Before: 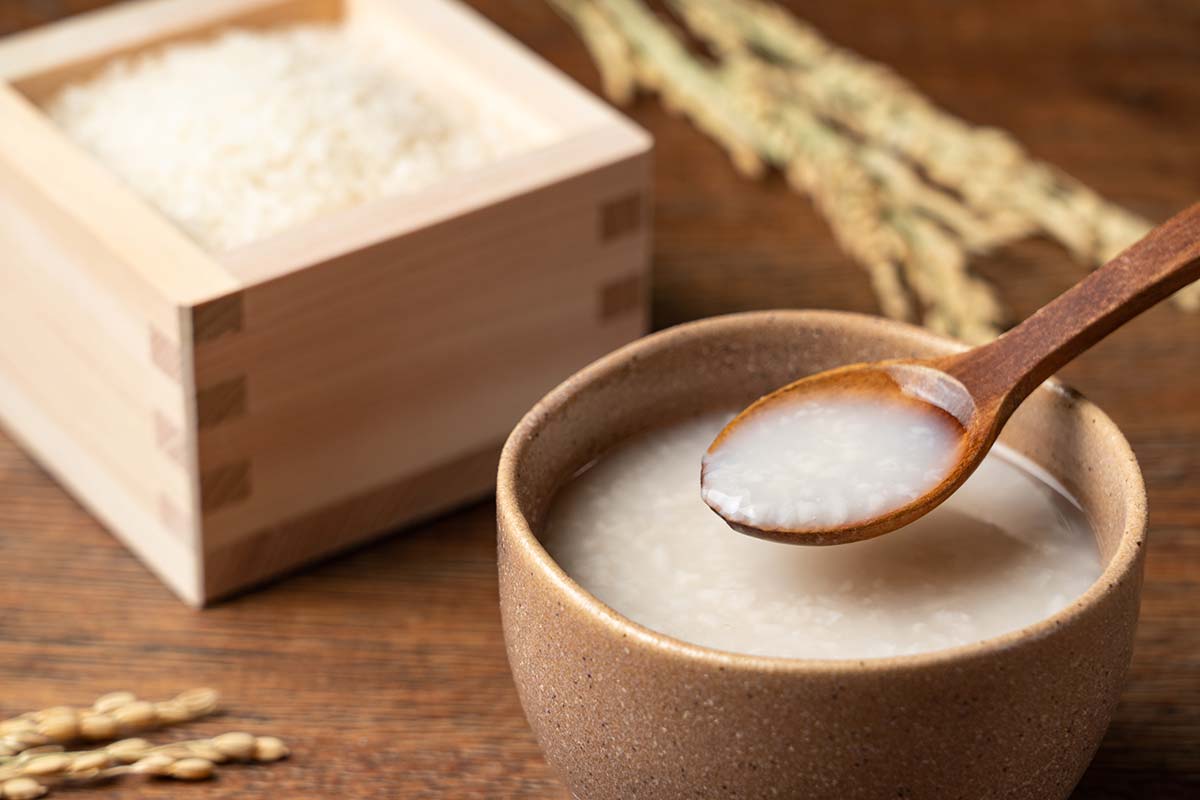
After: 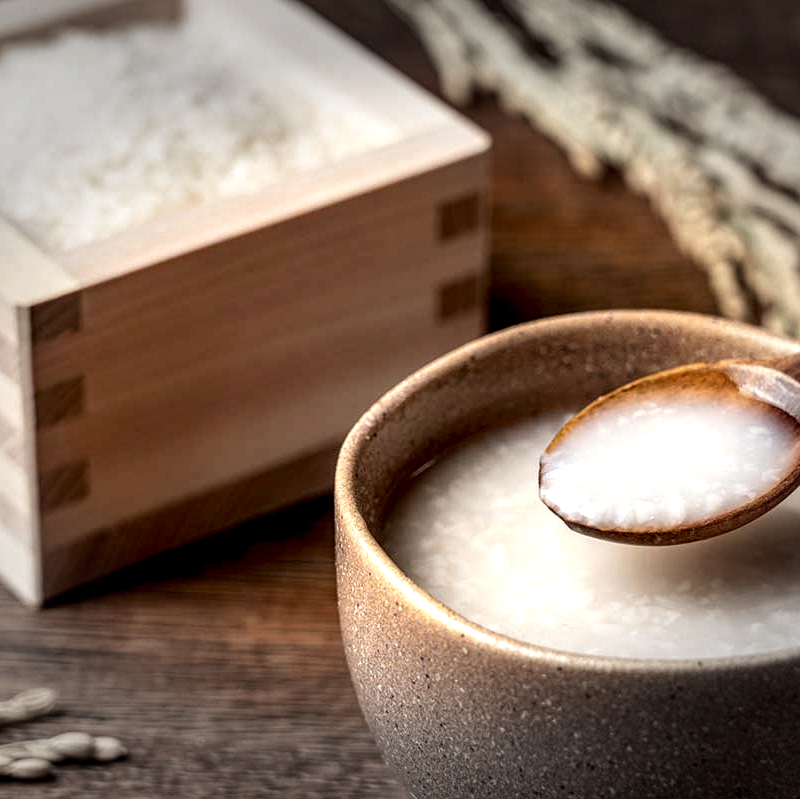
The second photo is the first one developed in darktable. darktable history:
crop and rotate: left 13.537%, right 19.796%
vignetting: fall-off start 79.43%, saturation -0.649, width/height ratio 1.327, unbound false
tone equalizer: on, module defaults
contrast equalizer: y [[0.5, 0.488, 0.462, 0.461, 0.491, 0.5], [0.5 ×6], [0.5 ×6], [0 ×6], [0 ×6]]
local contrast: detail 203%
